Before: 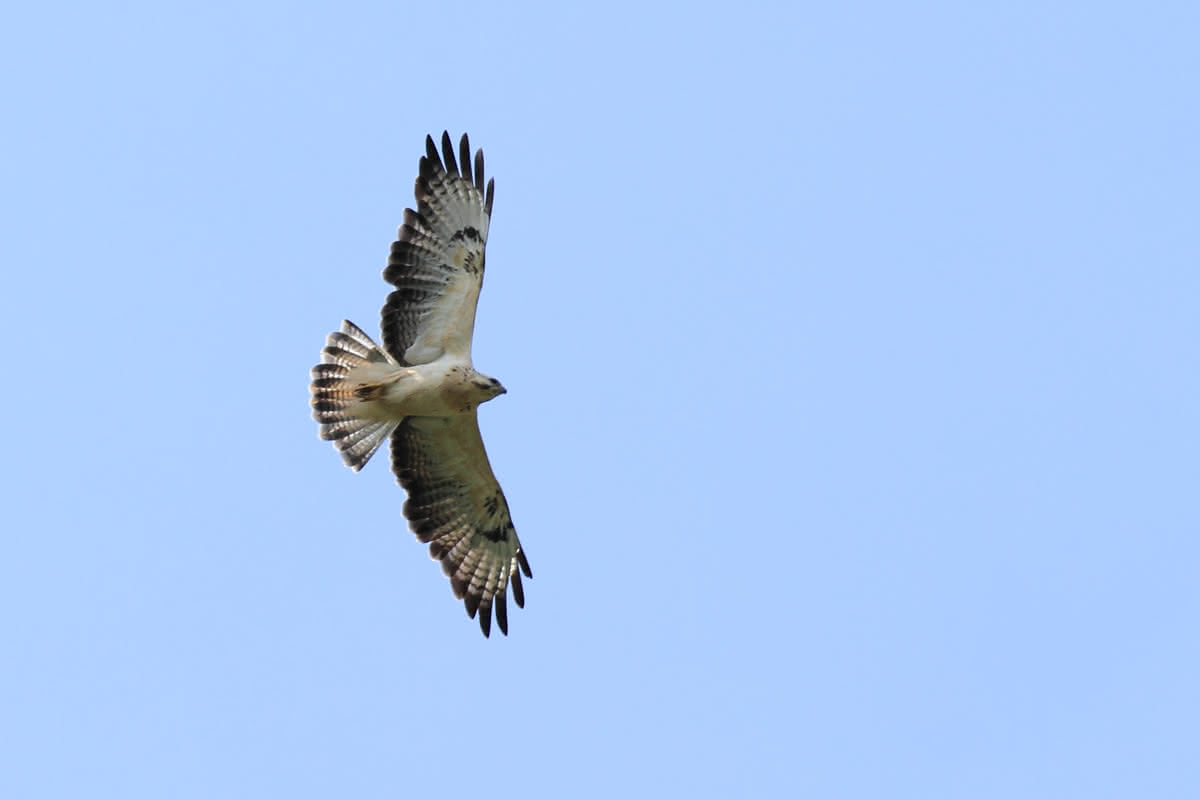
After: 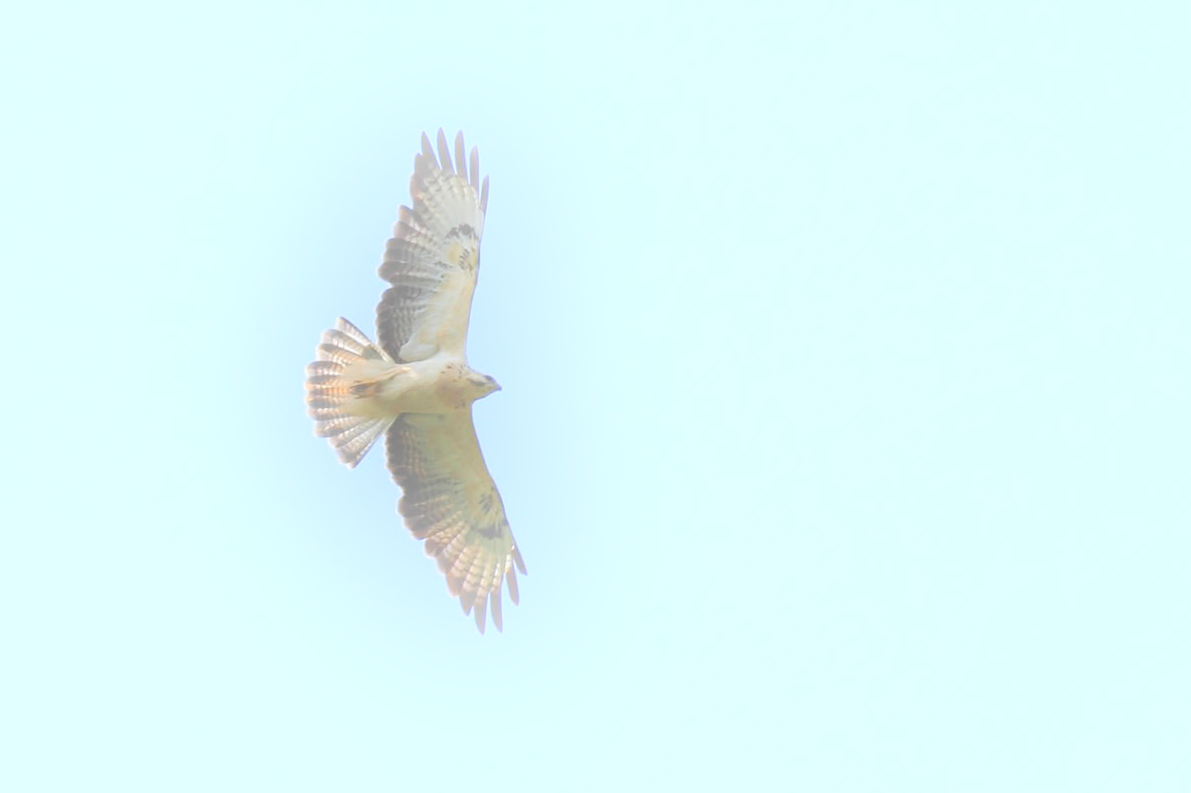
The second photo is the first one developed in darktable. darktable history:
crop: left 0.434%, top 0.485%, right 0.244%, bottom 0.386%
bloom: on, module defaults
